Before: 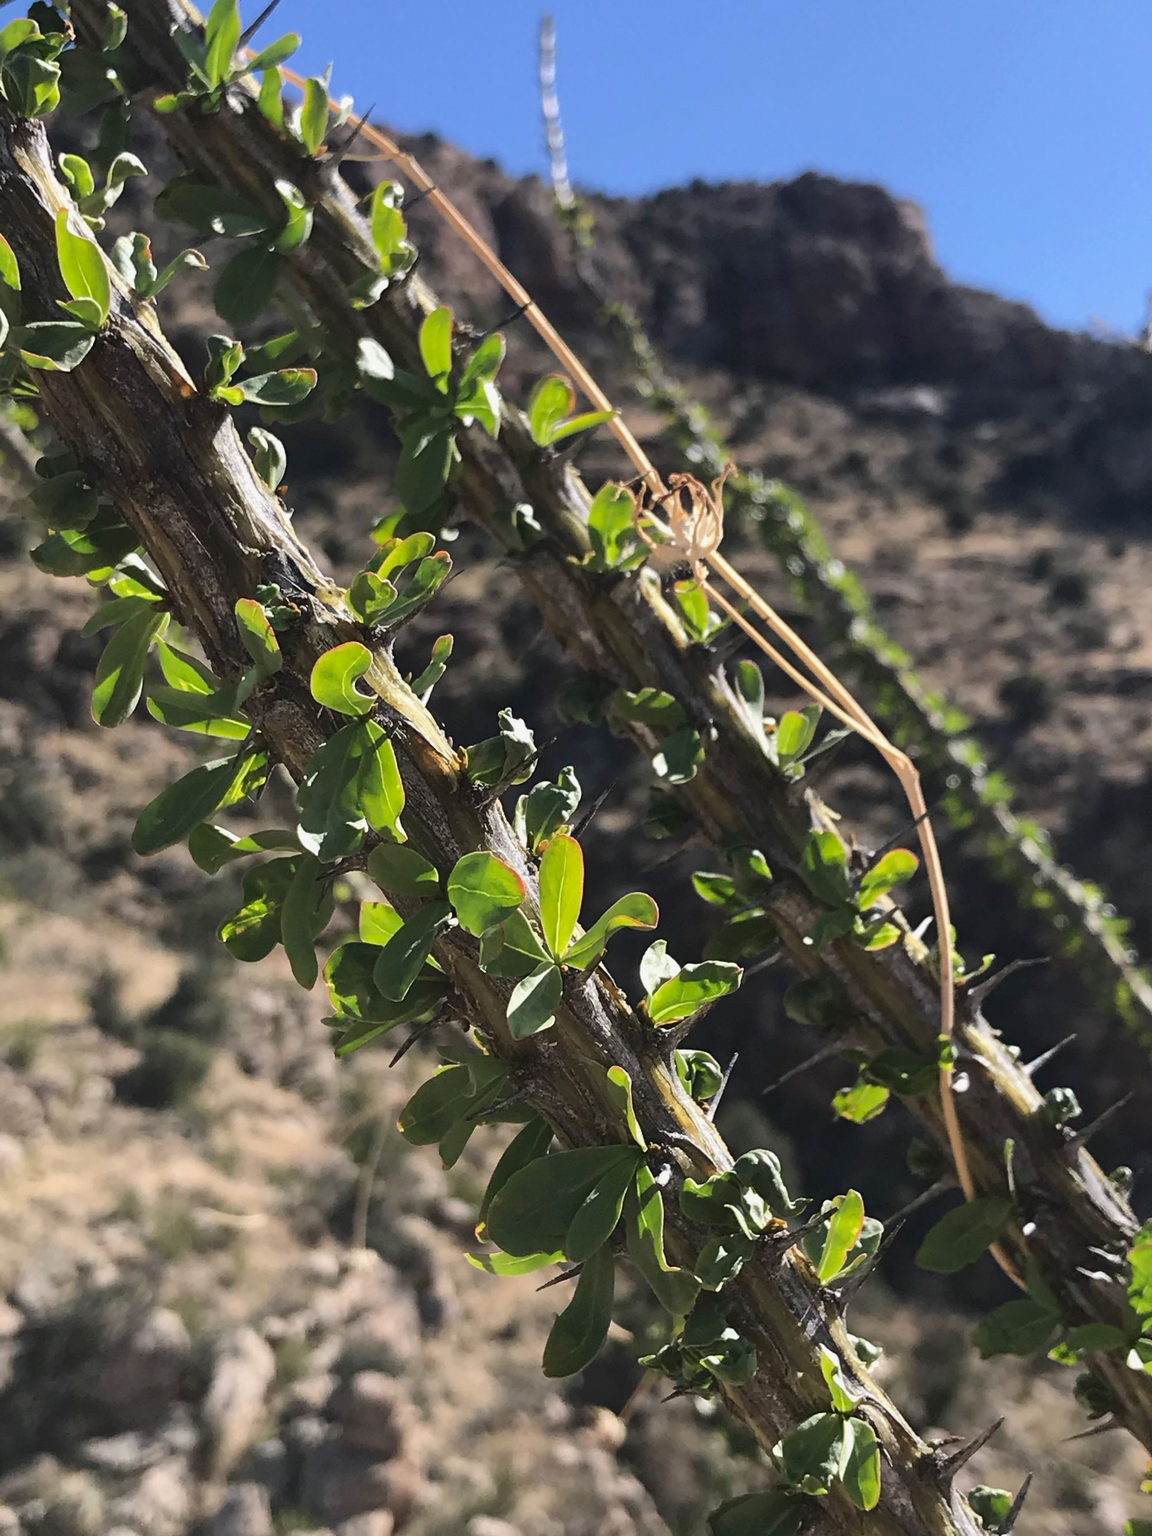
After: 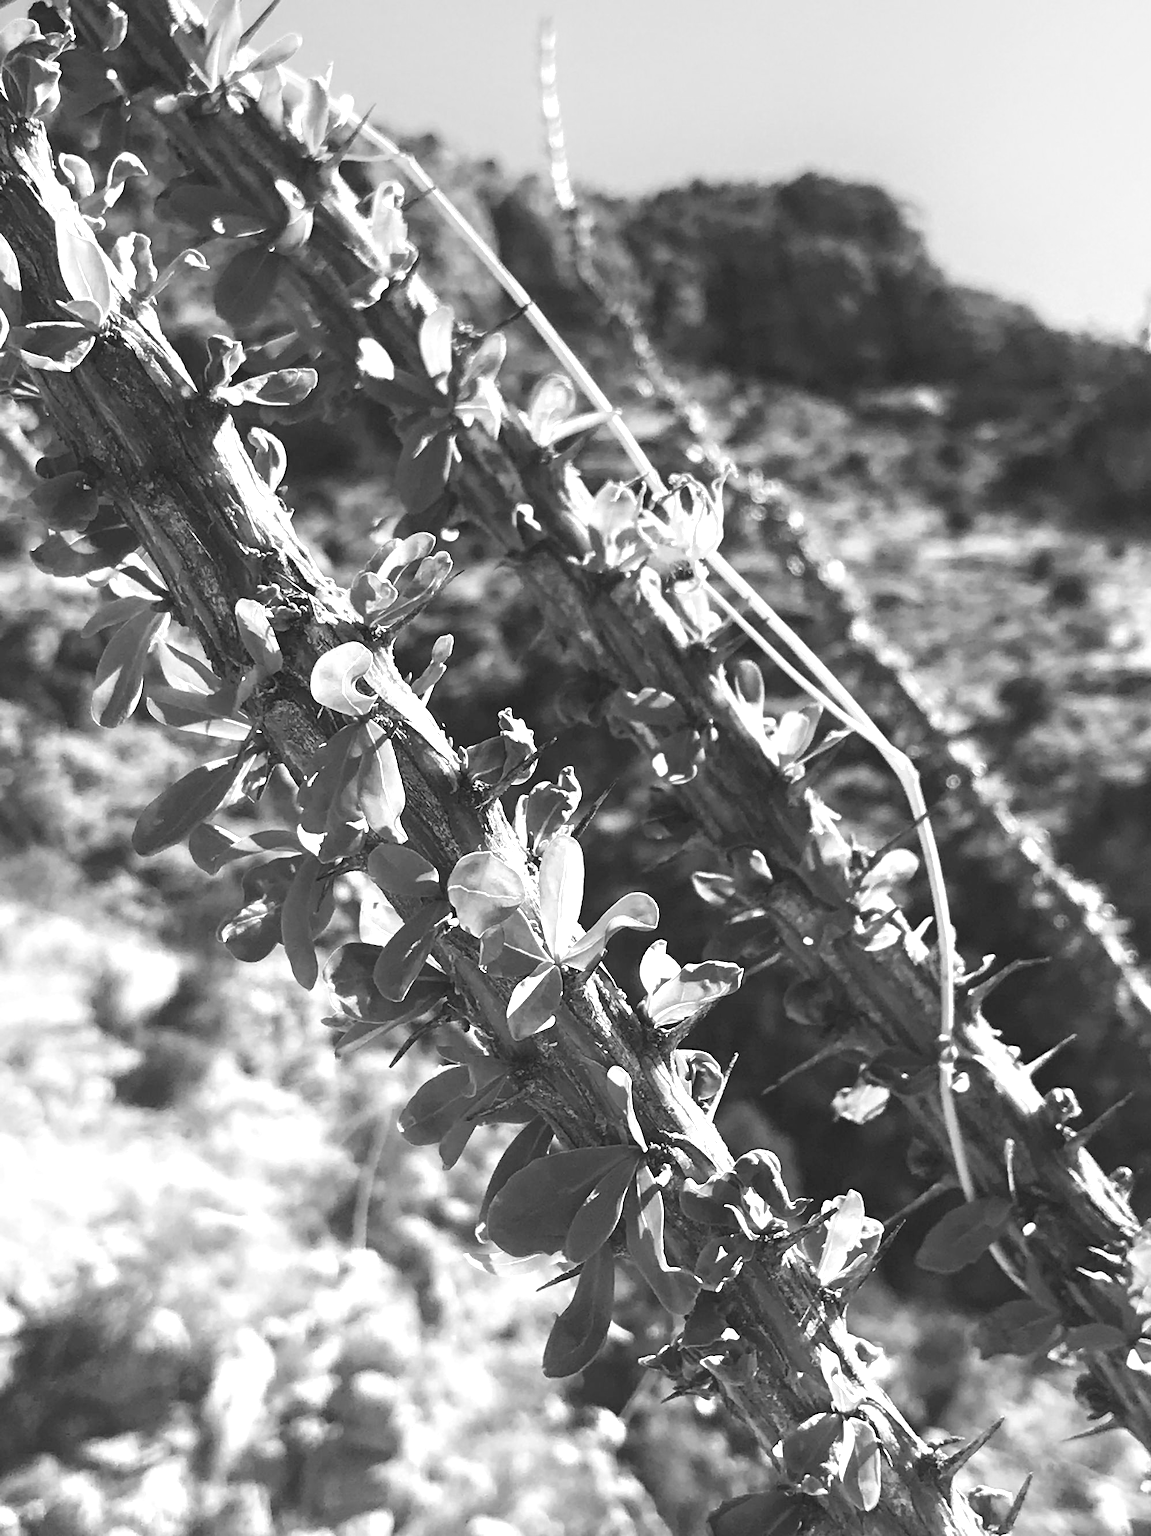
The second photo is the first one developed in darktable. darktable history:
monochrome: on, module defaults
shadows and highlights: shadows -23.08, highlights 46.15, soften with gaussian
color correction: highlights a* -9.73, highlights b* -21.22
white balance: red 1.188, blue 1.11
contrast brightness saturation: saturation -0.17
exposure: exposure 1 EV, compensate highlight preservation false
